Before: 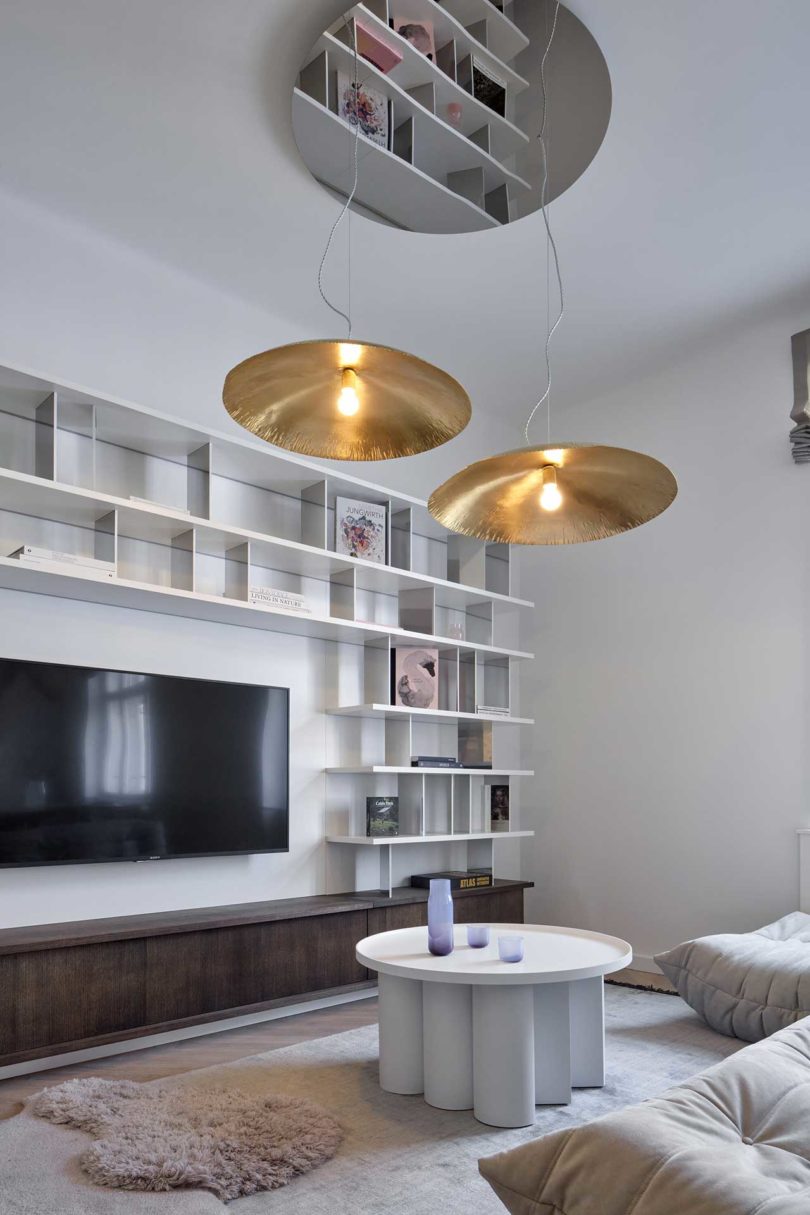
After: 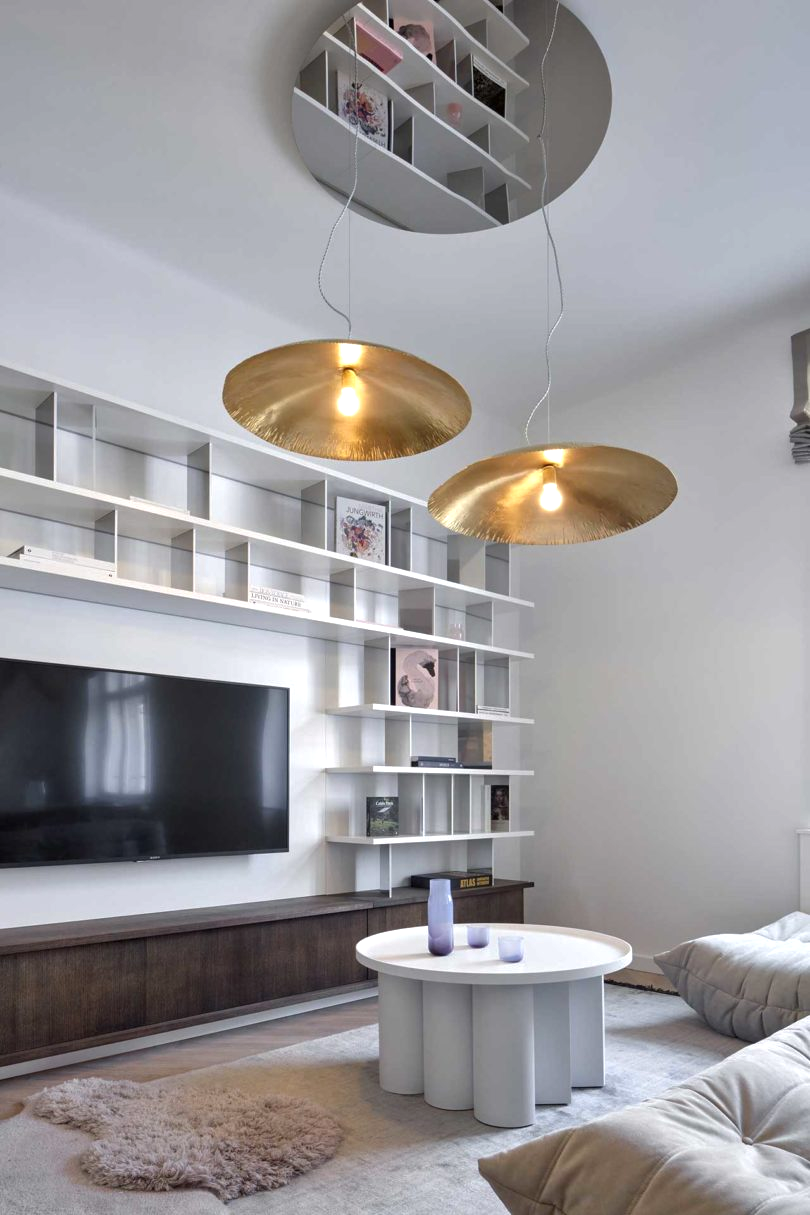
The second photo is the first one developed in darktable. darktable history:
exposure: exposure 0.4 EV, compensate highlight preservation false
tone curve: curves: ch0 [(0, 0) (0.915, 0.89) (1, 1)]
